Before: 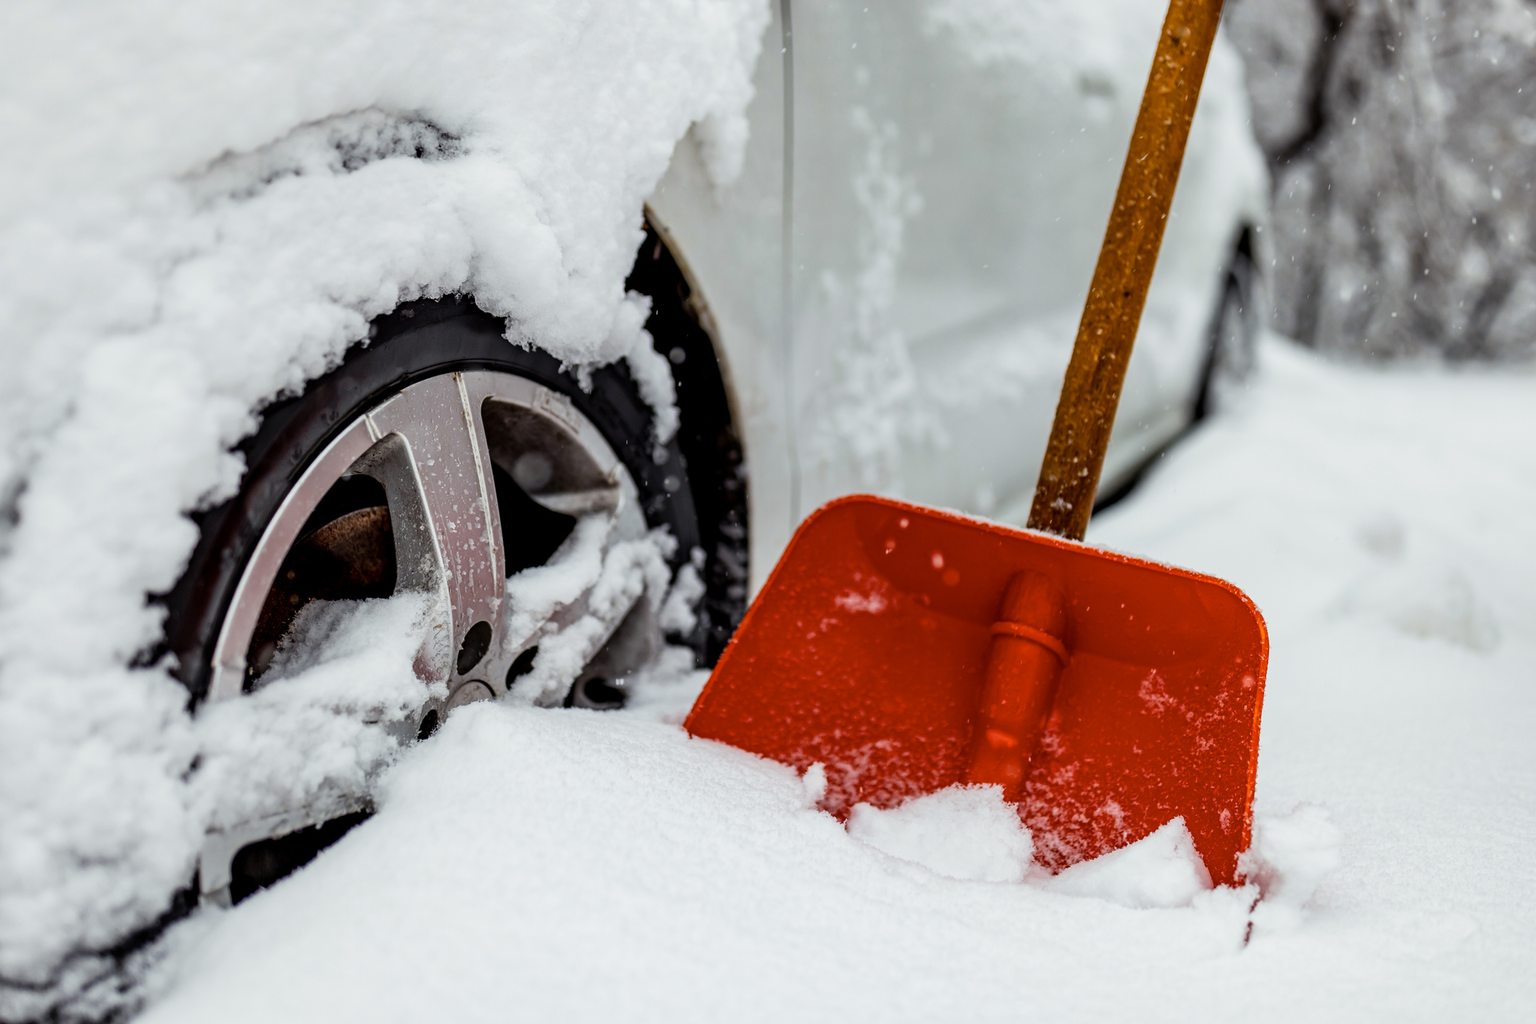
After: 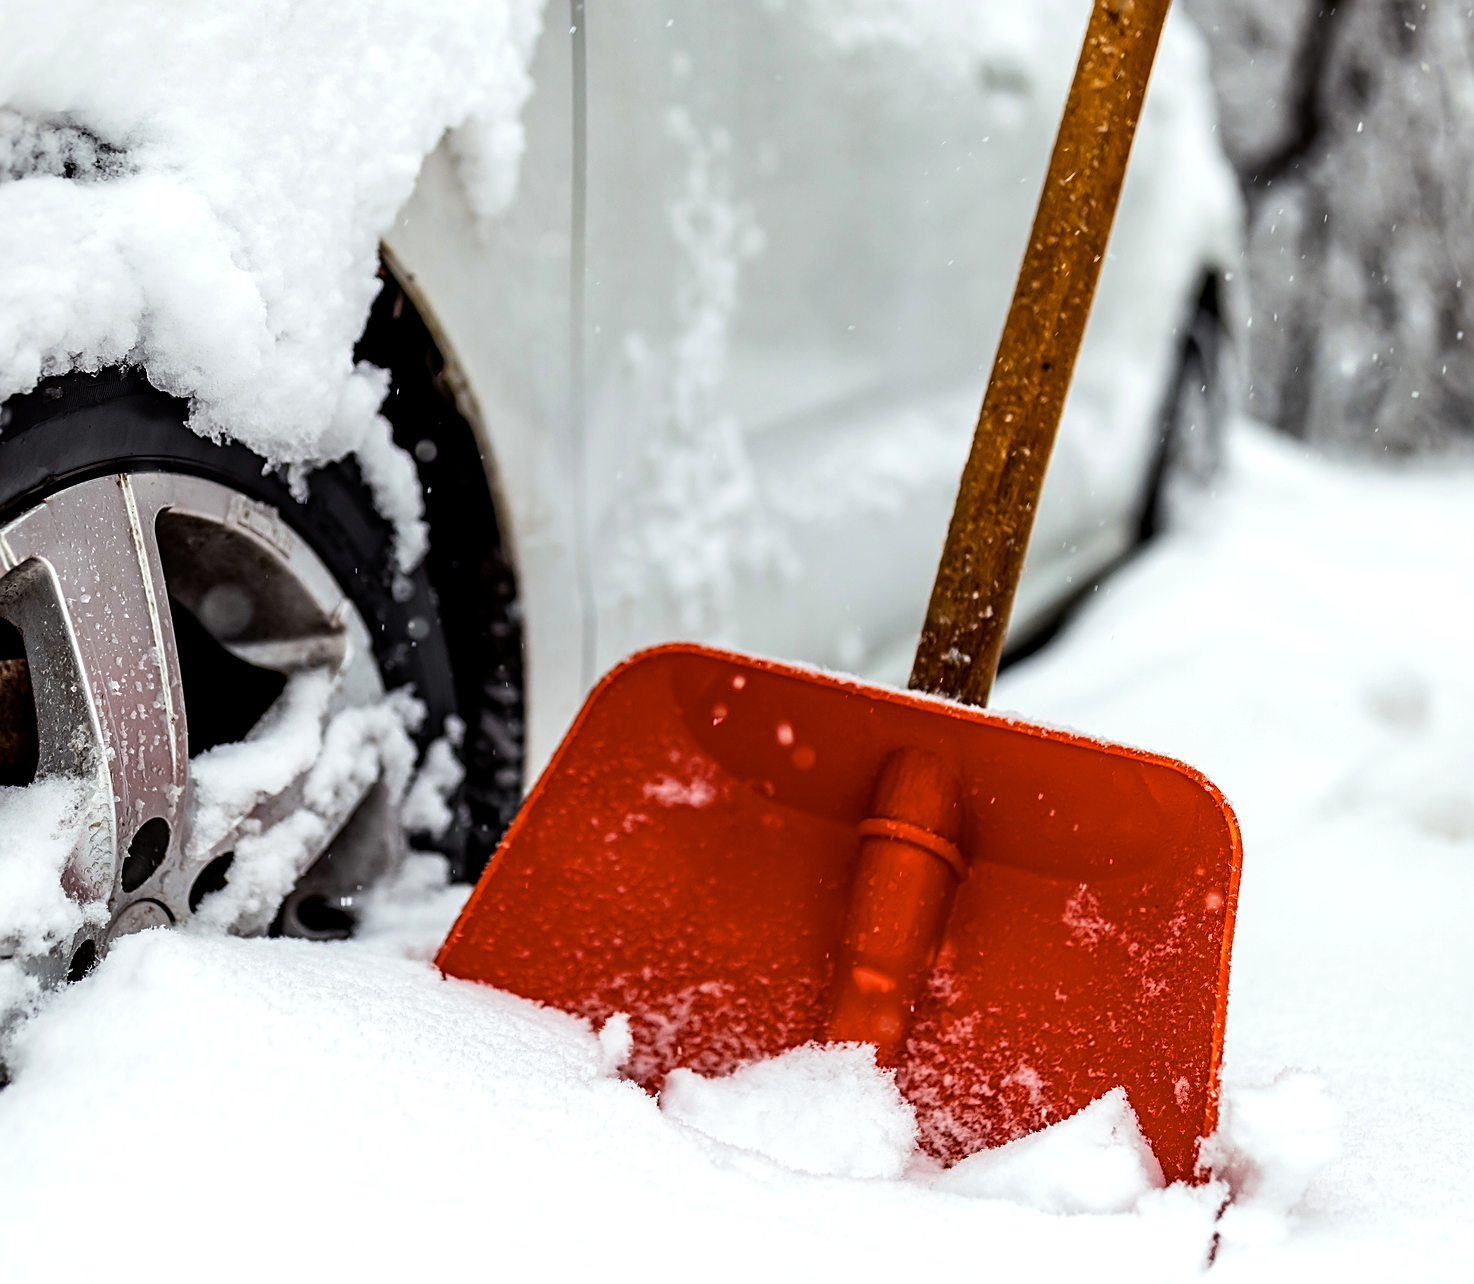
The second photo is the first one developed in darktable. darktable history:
crop and rotate: left 24.034%, top 2.838%, right 6.406%, bottom 6.299%
sharpen: on, module defaults
tone equalizer: -8 EV -0.417 EV, -7 EV -0.389 EV, -6 EV -0.333 EV, -5 EV -0.222 EV, -3 EV 0.222 EV, -2 EV 0.333 EV, -1 EV 0.389 EV, +0 EV 0.417 EV, edges refinement/feathering 500, mask exposure compensation -1.57 EV, preserve details no
